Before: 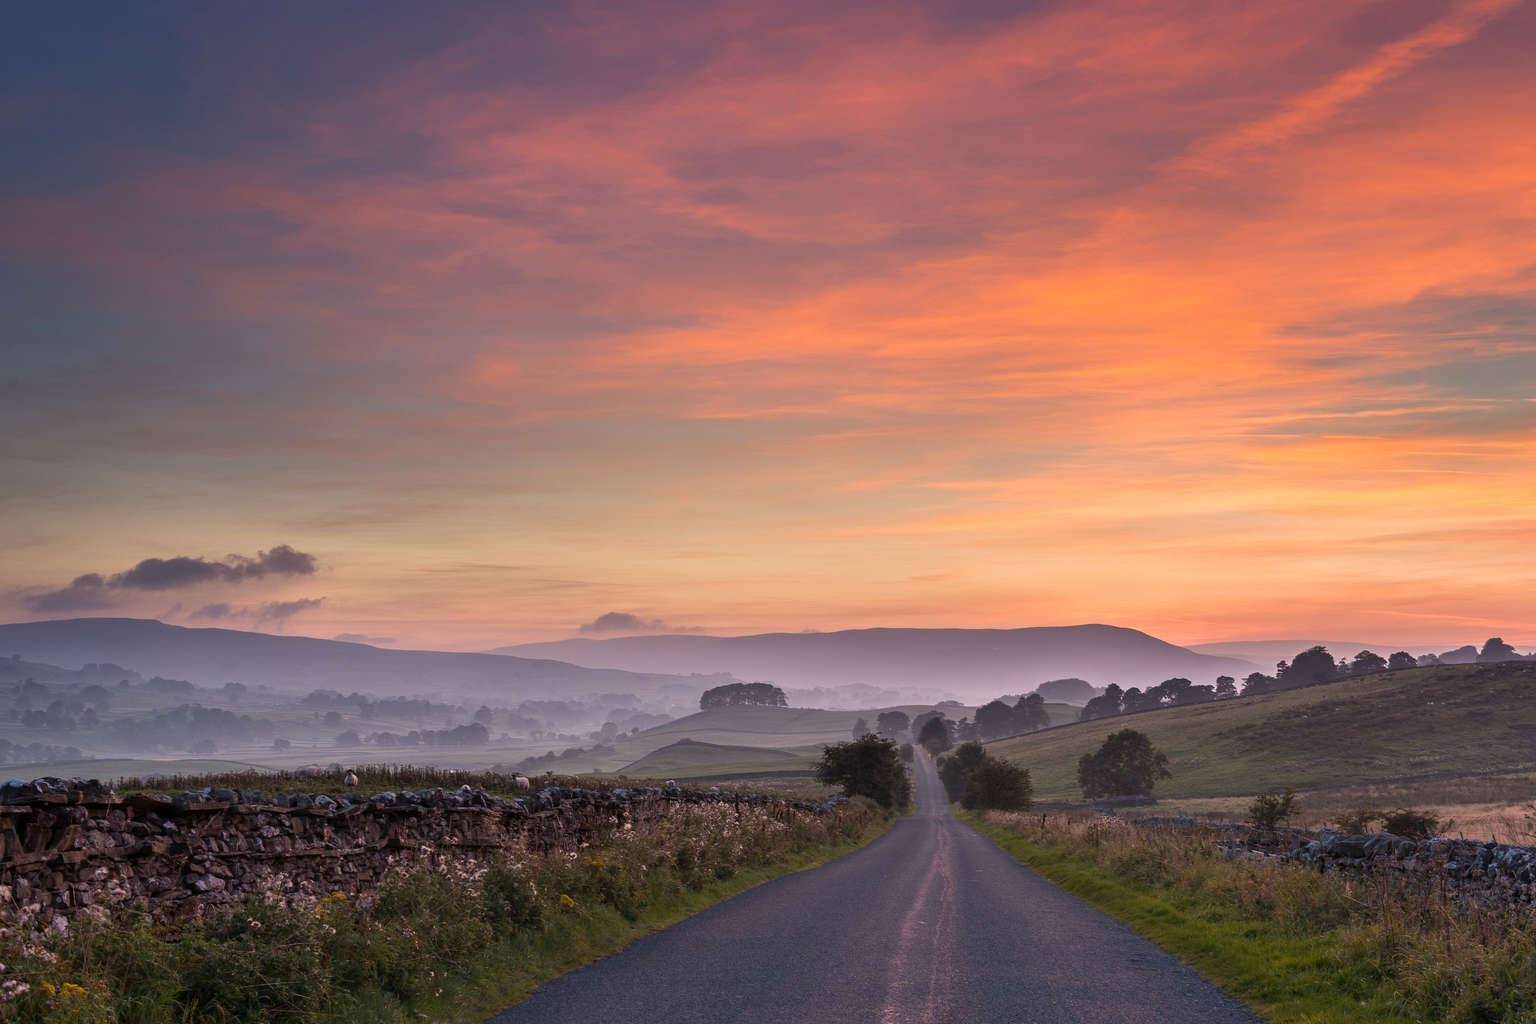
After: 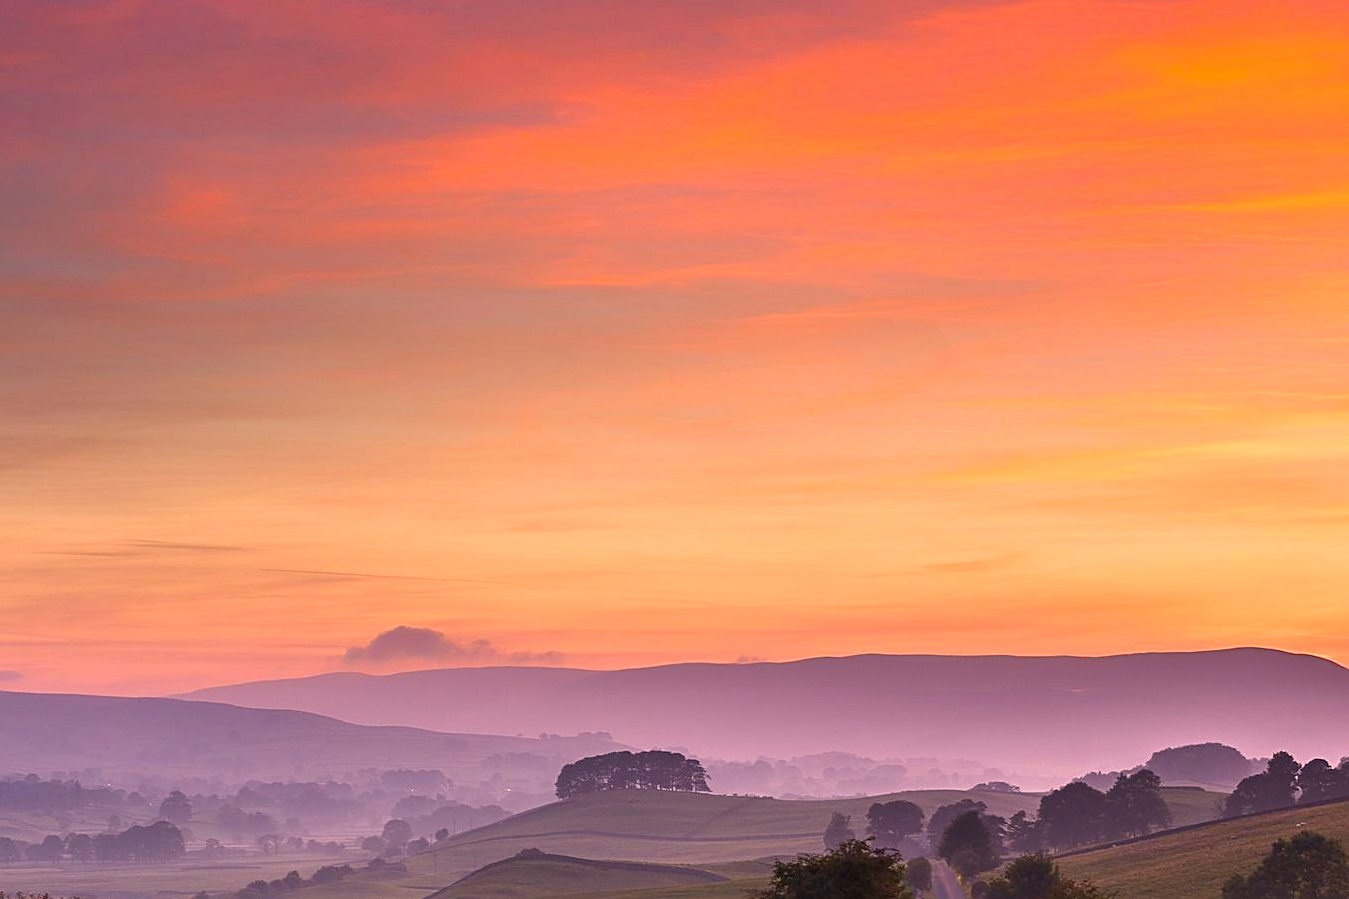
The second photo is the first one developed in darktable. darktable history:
sharpen: on, module defaults
color correction: highlights a* 14.52, highlights b* 4.84
exposure: black level correction 0, compensate exposure bias true, compensate highlight preservation false
crop: left 25%, top 25%, right 25%, bottom 25%
tone equalizer: -8 EV -0.001 EV, -7 EV 0.001 EV, -6 EV -0.002 EV, -5 EV -0.003 EV, -4 EV -0.062 EV, -3 EV -0.222 EV, -2 EV -0.267 EV, -1 EV 0.105 EV, +0 EV 0.303 EV
color balance rgb: perceptual saturation grading › global saturation 20%, perceptual saturation grading › highlights -25%, perceptual saturation grading › shadows 25%, global vibrance 50%
bloom: size 9%, threshold 100%, strength 7%
